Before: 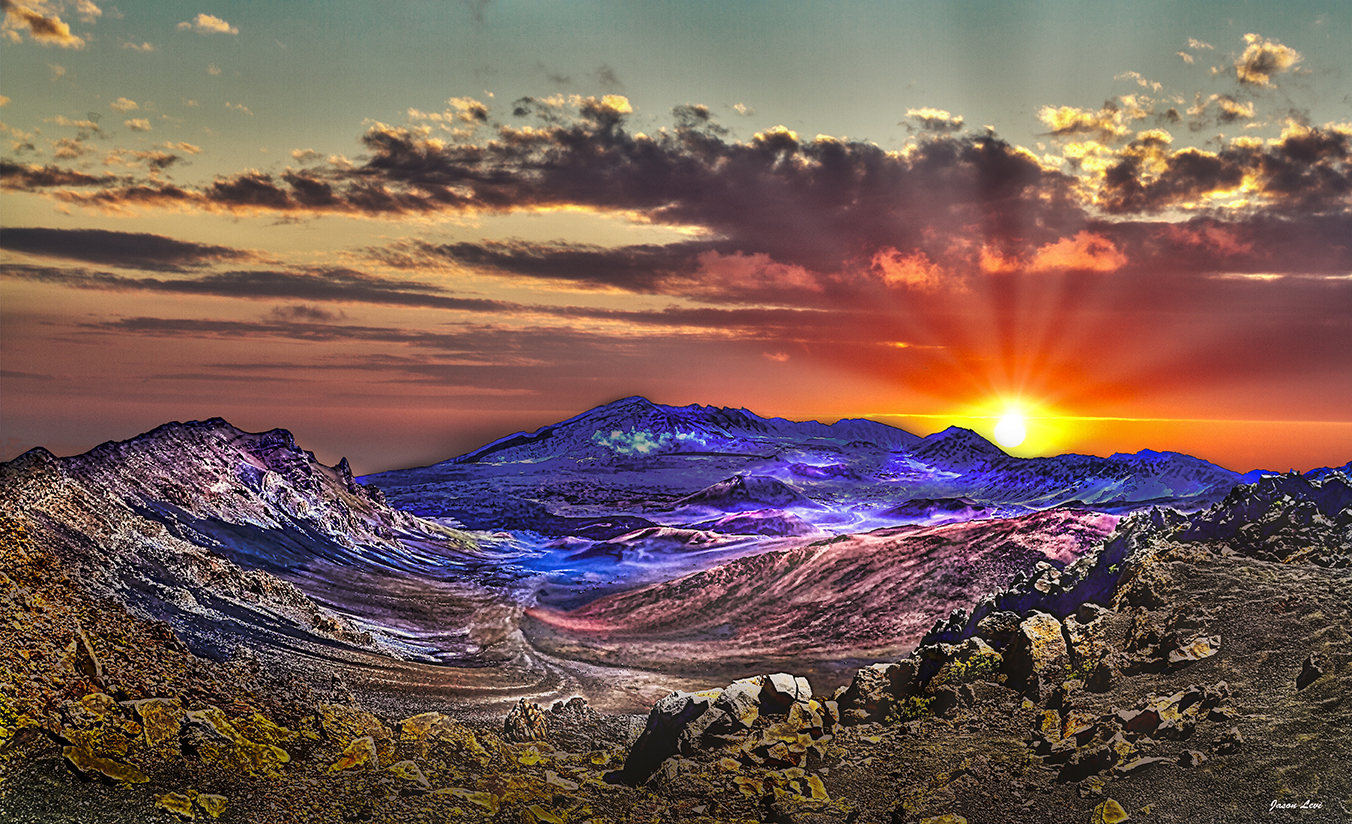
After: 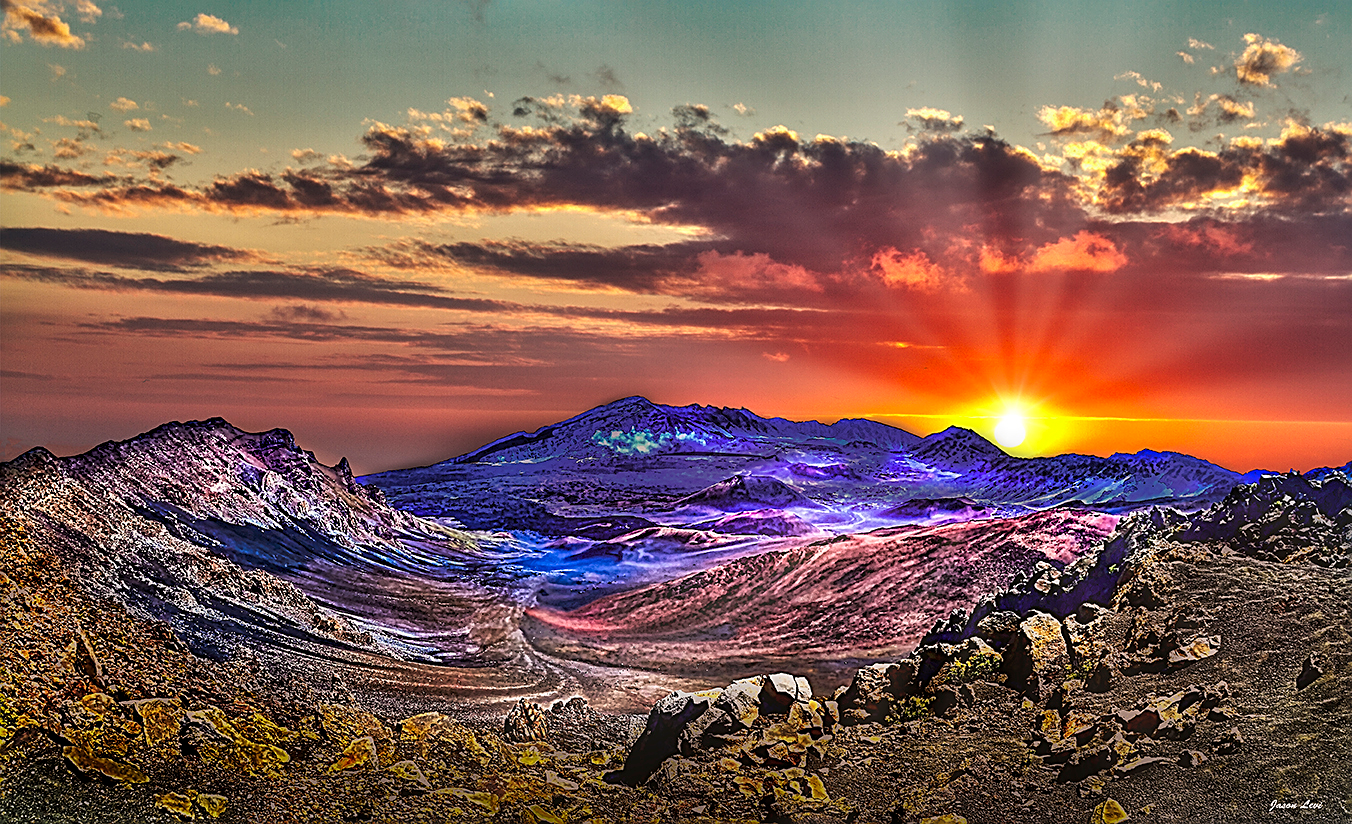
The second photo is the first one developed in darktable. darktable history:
sharpen: amount 0.569
levels: mode automatic, white 99.96%, levels [0.116, 0.574, 1]
